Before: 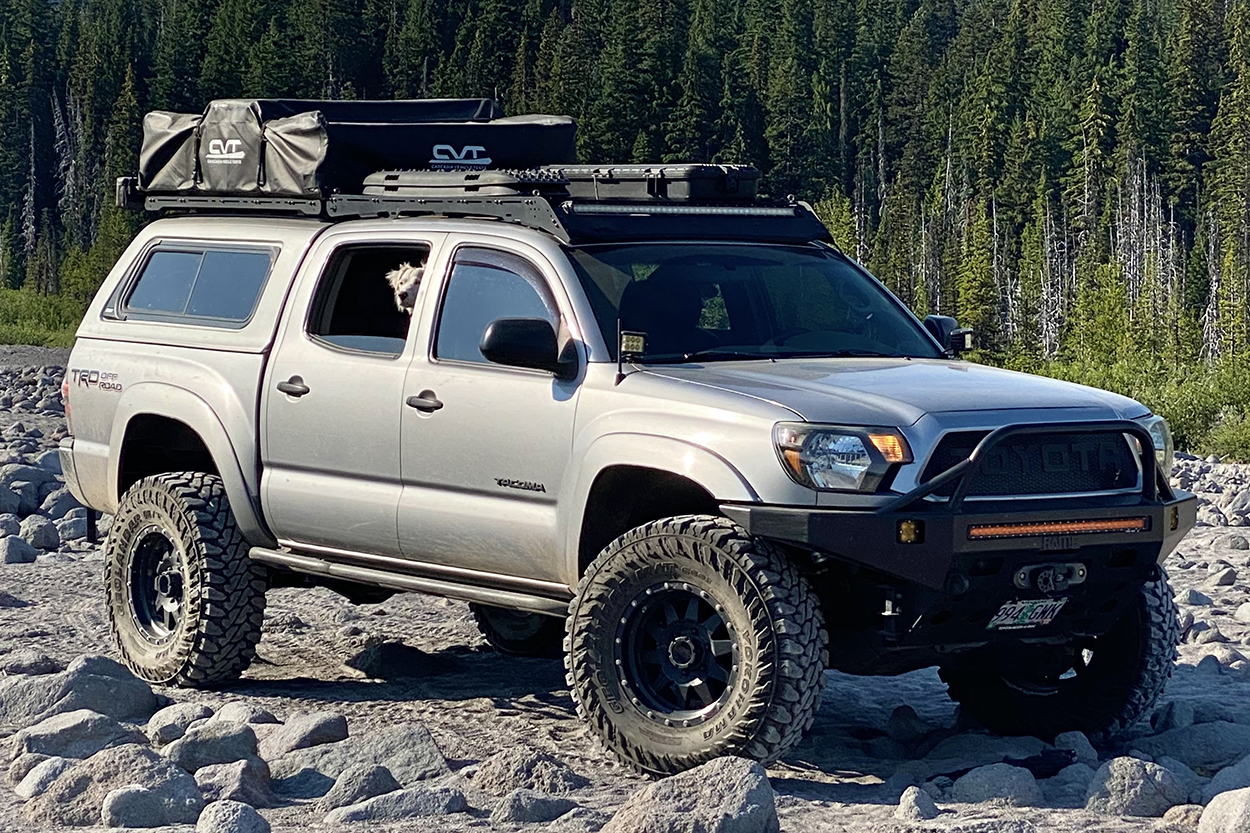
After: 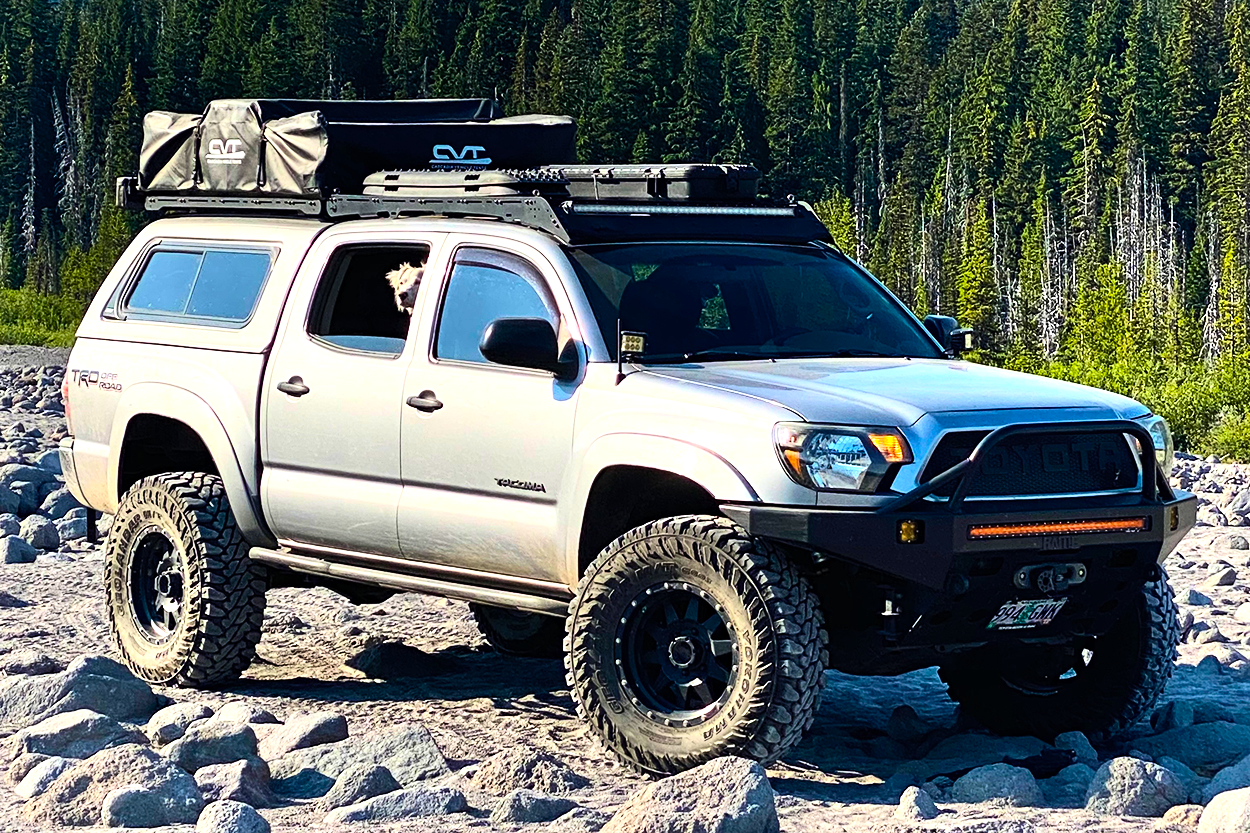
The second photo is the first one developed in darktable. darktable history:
tone equalizer: -8 EV -0.75 EV, -7 EV -0.7 EV, -6 EV -0.6 EV, -5 EV -0.4 EV, -3 EV 0.4 EV, -2 EV 0.6 EV, -1 EV 0.7 EV, +0 EV 0.75 EV, edges refinement/feathering 500, mask exposure compensation -1.57 EV, preserve details no
color balance rgb: perceptual saturation grading › global saturation 25%, global vibrance 20%
contrast brightness saturation: contrast 0.2, brightness 0.15, saturation 0.14
